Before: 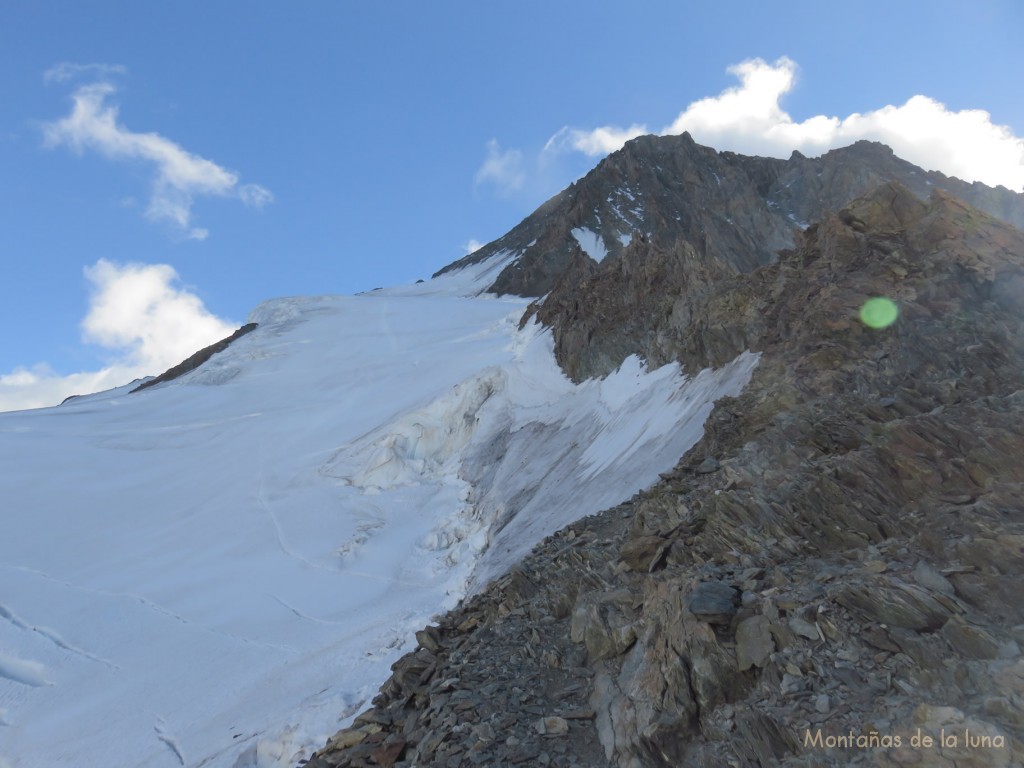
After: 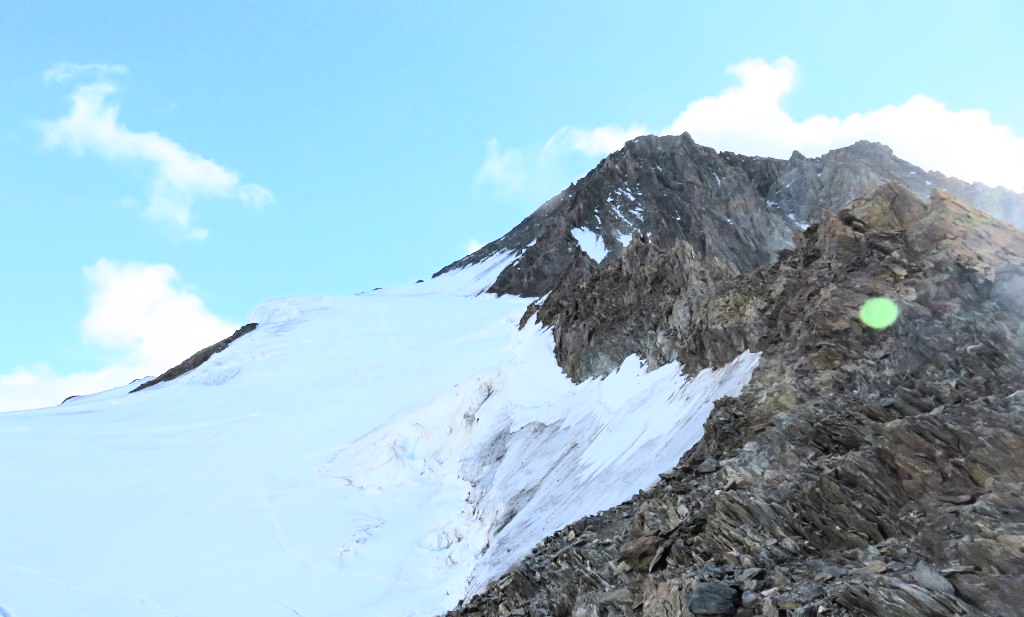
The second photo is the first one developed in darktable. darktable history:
rgb curve: curves: ch0 [(0, 0) (0.21, 0.15) (0.24, 0.21) (0.5, 0.75) (0.75, 0.96) (0.89, 0.99) (1, 1)]; ch1 [(0, 0.02) (0.21, 0.13) (0.25, 0.2) (0.5, 0.67) (0.75, 0.9) (0.89, 0.97) (1, 1)]; ch2 [(0, 0.02) (0.21, 0.13) (0.25, 0.2) (0.5, 0.67) (0.75, 0.9) (0.89, 0.97) (1, 1)], compensate middle gray true
crop: bottom 19.644%
contrast equalizer: octaves 7, y [[0.5, 0.502, 0.506, 0.511, 0.52, 0.537], [0.5 ×6], [0.505, 0.509, 0.518, 0.534, 0.553, 0.561], [0 ×6], [0 ×6]]
